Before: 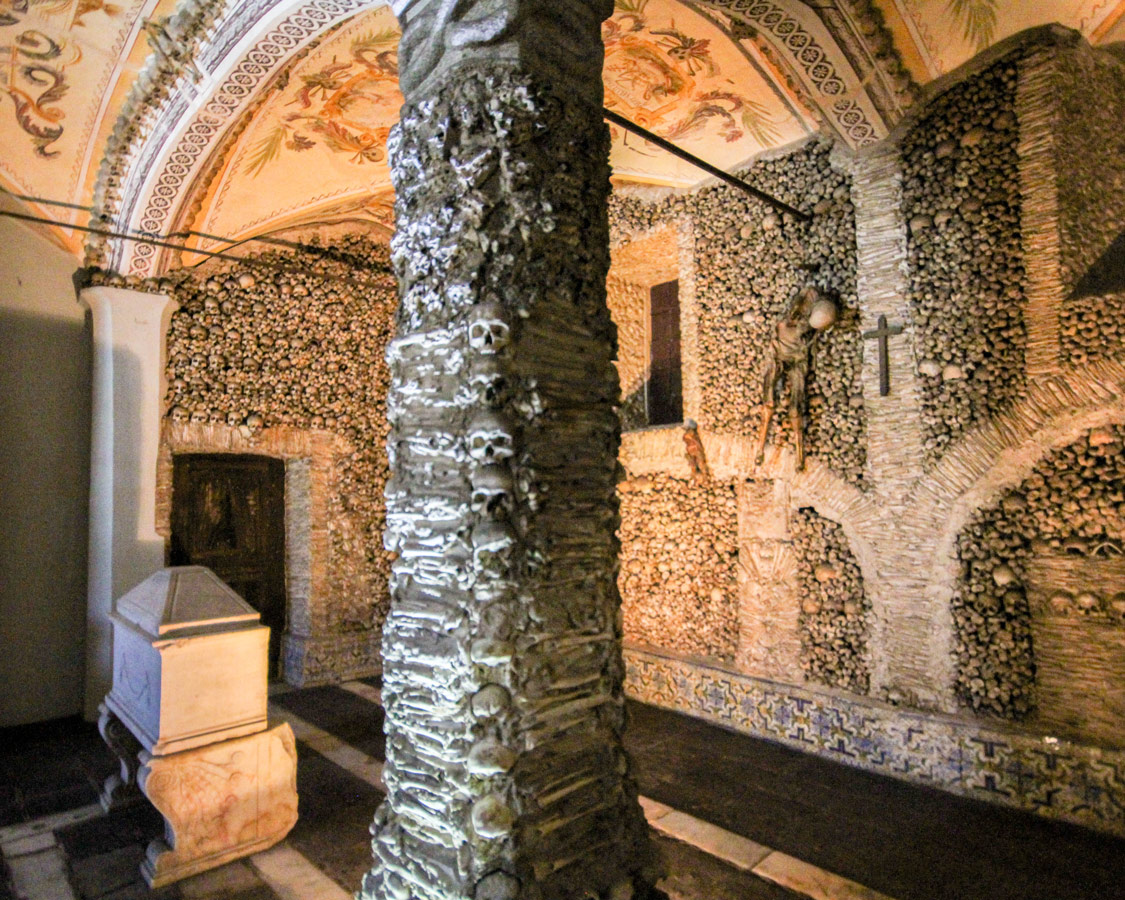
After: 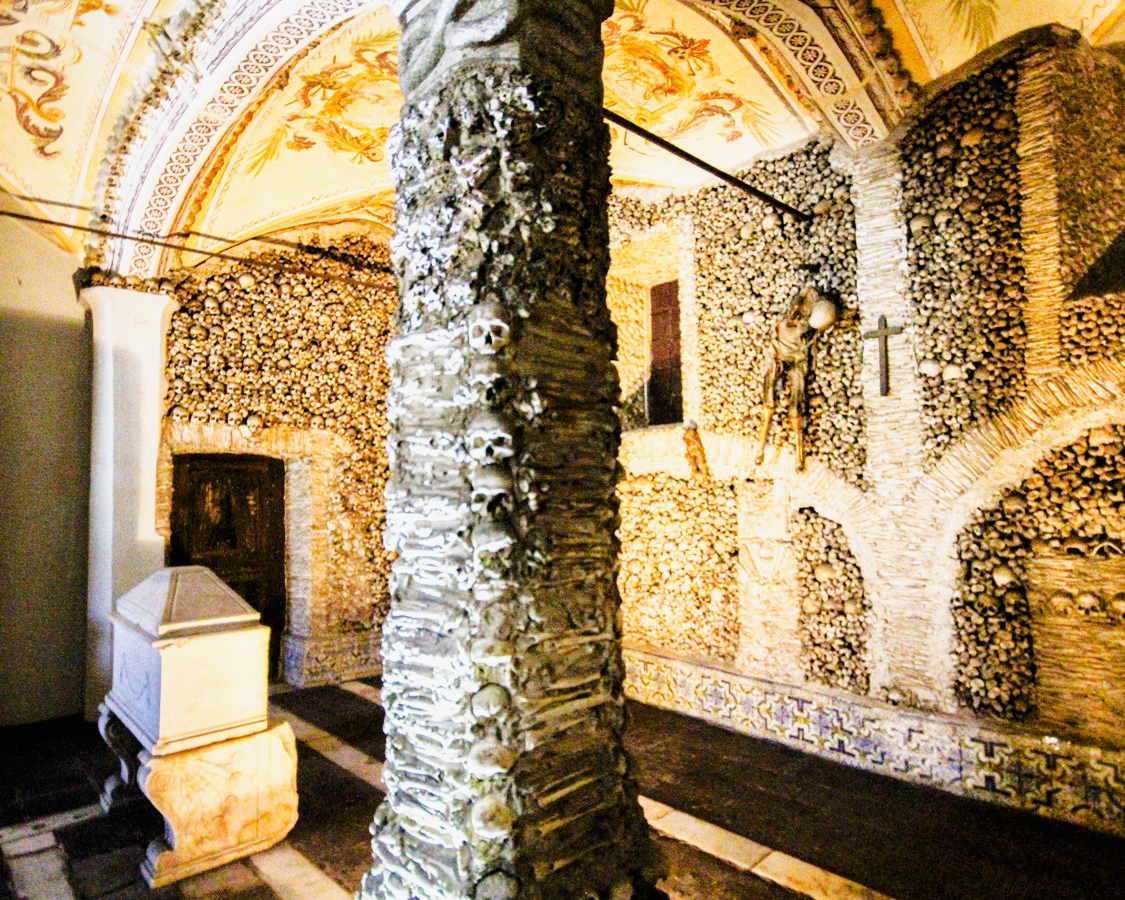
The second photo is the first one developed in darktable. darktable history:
shadows and highlights: shadows -20, white point adjustment -2, highlights -35
base curve: curves: ch0 [(0, 0) (0.007, 0.004) (0.027, 0.03) (0.046, 0.07) (0.207, 0.54) (0.442, 0.872) (0.673, 0.972) (1, 1)], preserve colors none
